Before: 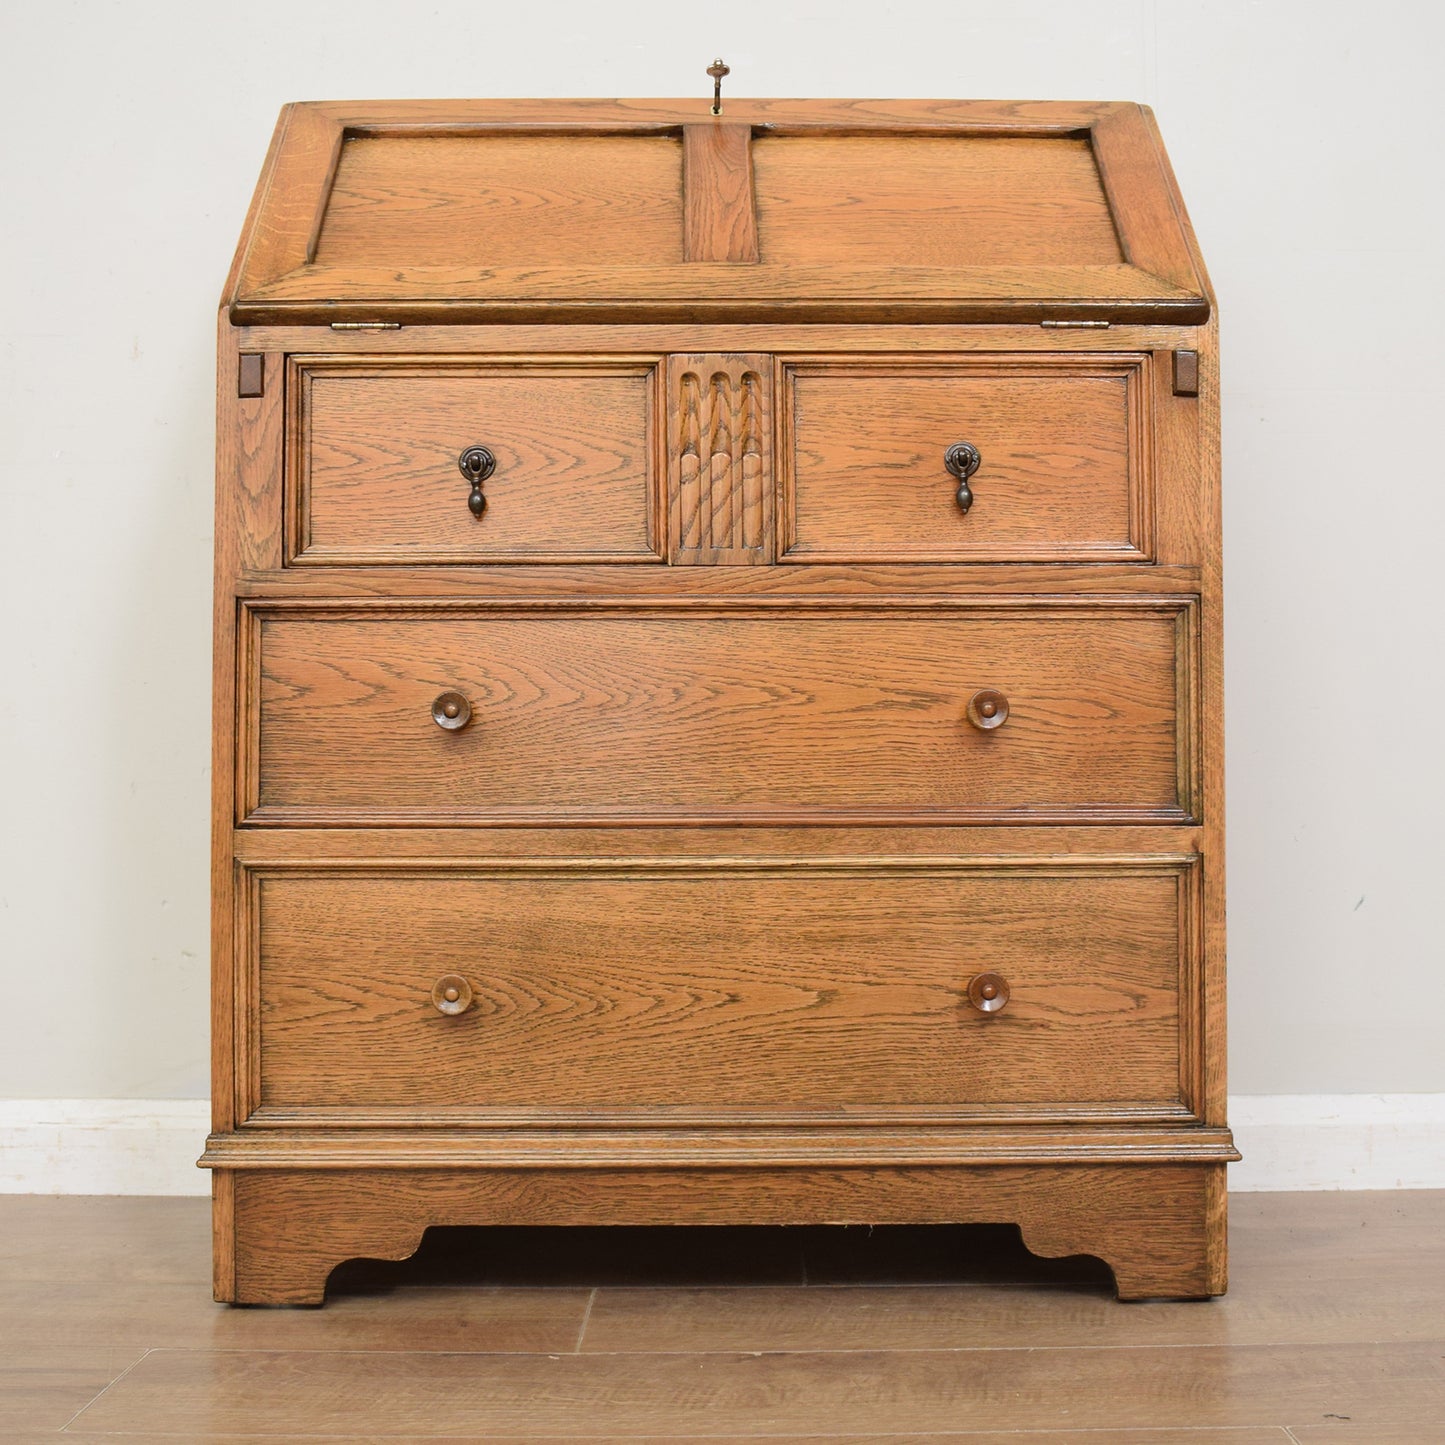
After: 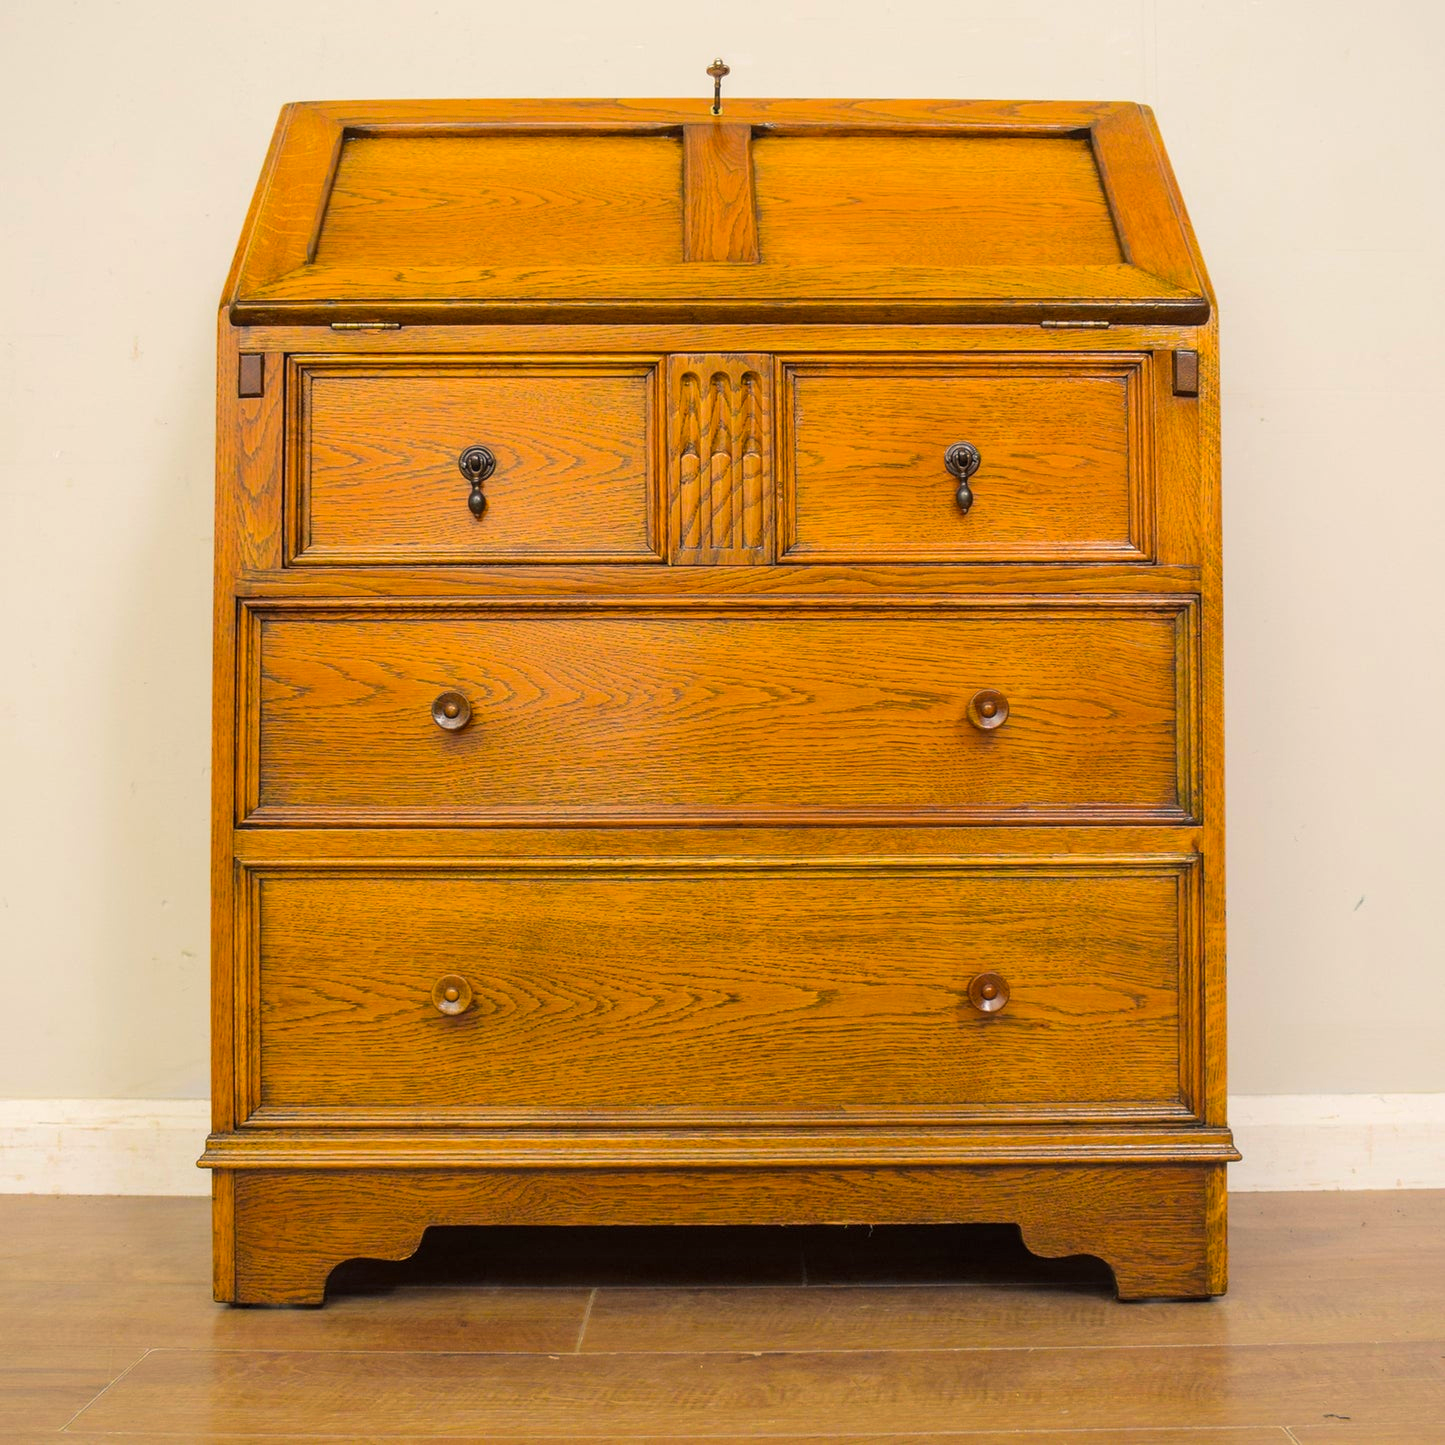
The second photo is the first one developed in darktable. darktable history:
contrast equalizer: y [[0.609, 0.611, 0.615, 0.613, 0.607, 0.603], [0.504, 0.498, 0.496, 0.499, 0.506, 0.516], [0 ×6], [0 ×6], [0 ×6]], mix -0.219
local contrast: on, module defaults
color balance rgb: shadows lift › chroma 1.828%, shadows lift › hue 263.71°, highlights gain › chroma 2.051%, highlights gain › hue 72.44°, perceptual saturation grading › global saturation 60.956%, perceptual saturation grading › highlights 21.052%, perceptual saturation grading › shadows -49.403%
